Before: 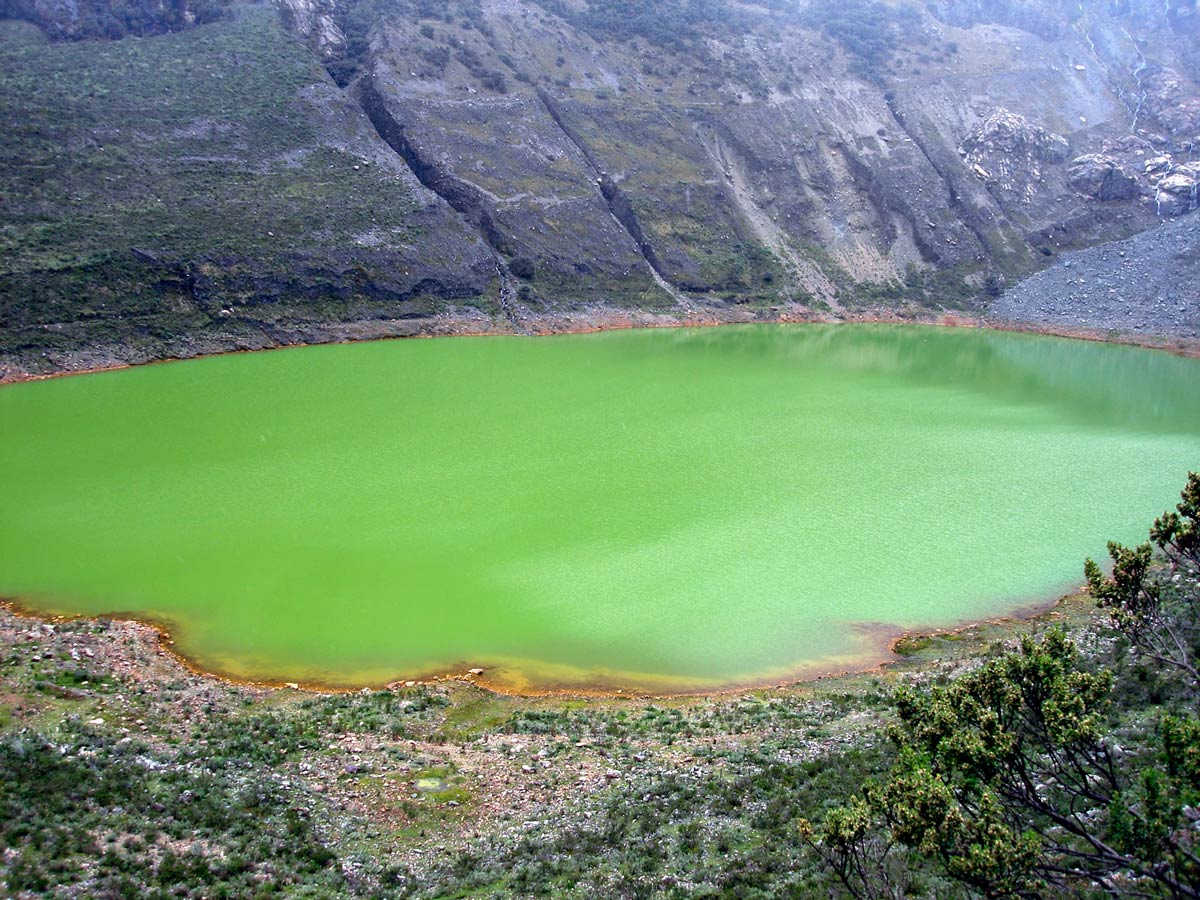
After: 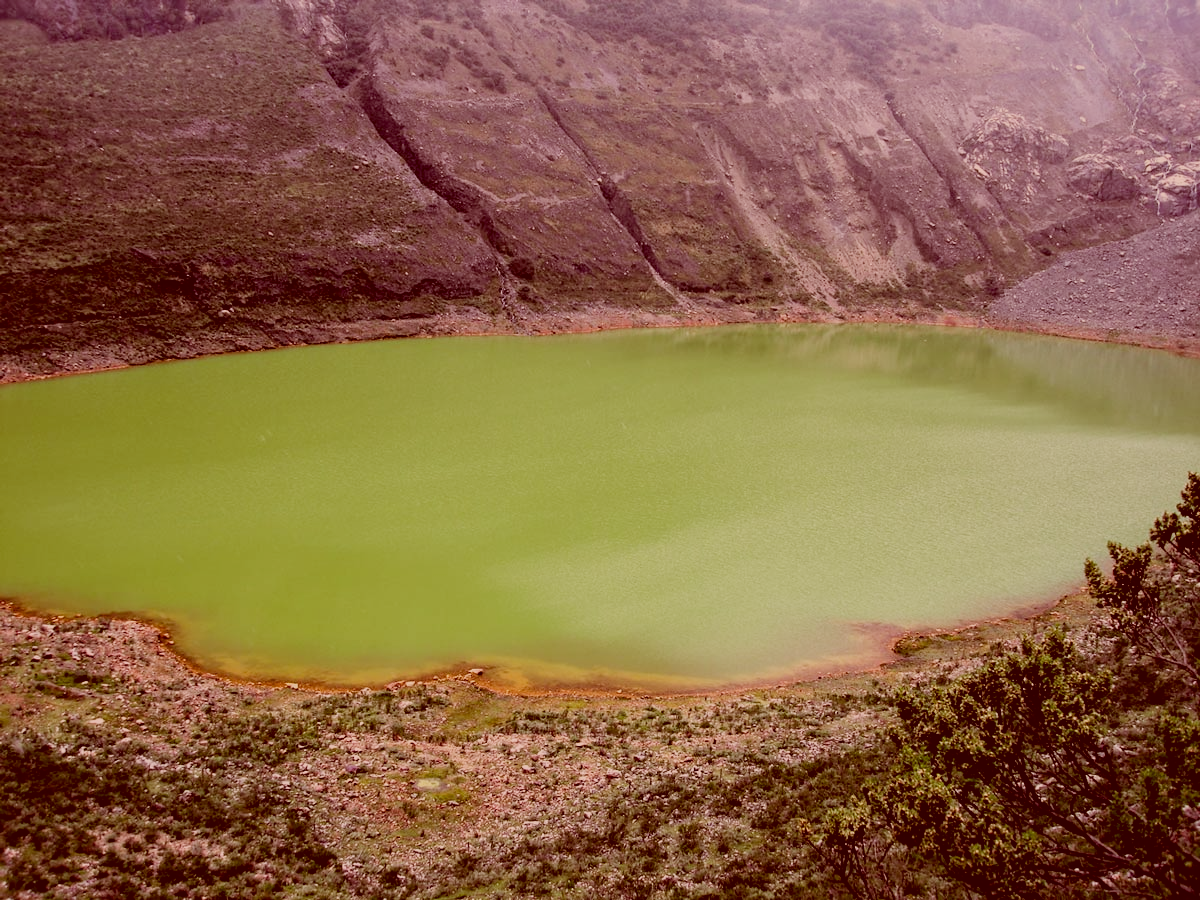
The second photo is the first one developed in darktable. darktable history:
exposure: exposure -0.388 EV, compensate exposure bias true, compensate highlight preservation false
filmic rgb: black relative exposure -7.65 EV, white relative exposure 4.56 EV, threshold 3 EV, hardness 3.61, contrast 1.059, iterations of high-quality reconstruction 0, enable highlight reconstruction true
color correction: highlights a* 9.48, highlights b* 8.5, shadows a* 39.38, shadows b* 39.52, saturation 0.79
